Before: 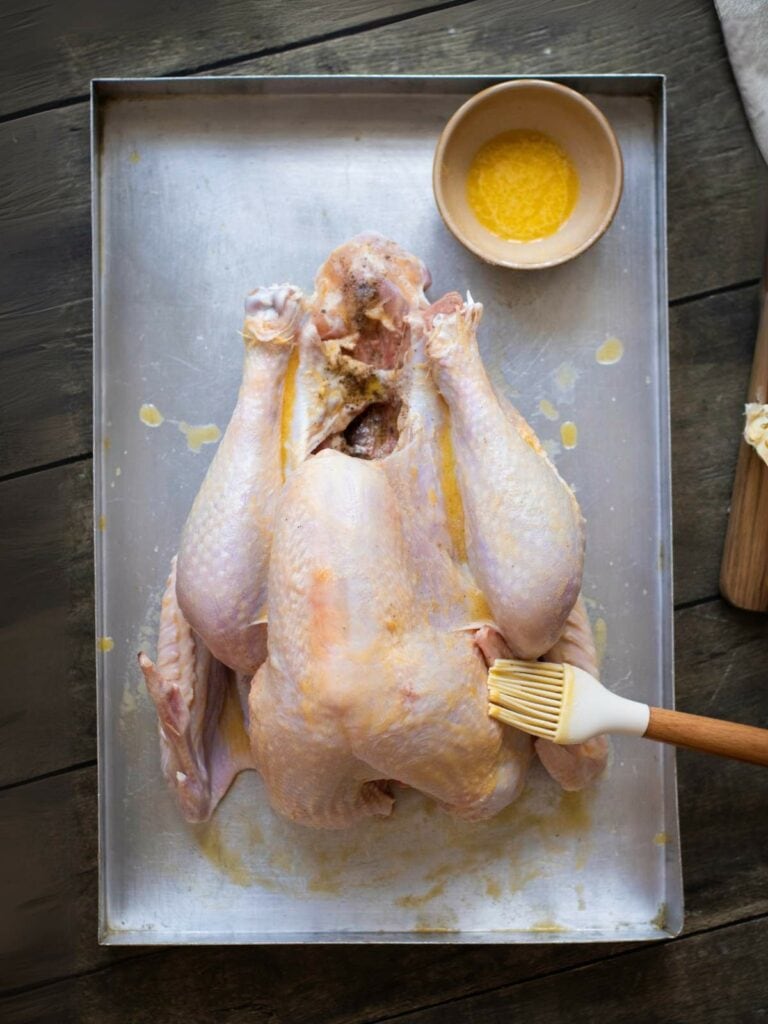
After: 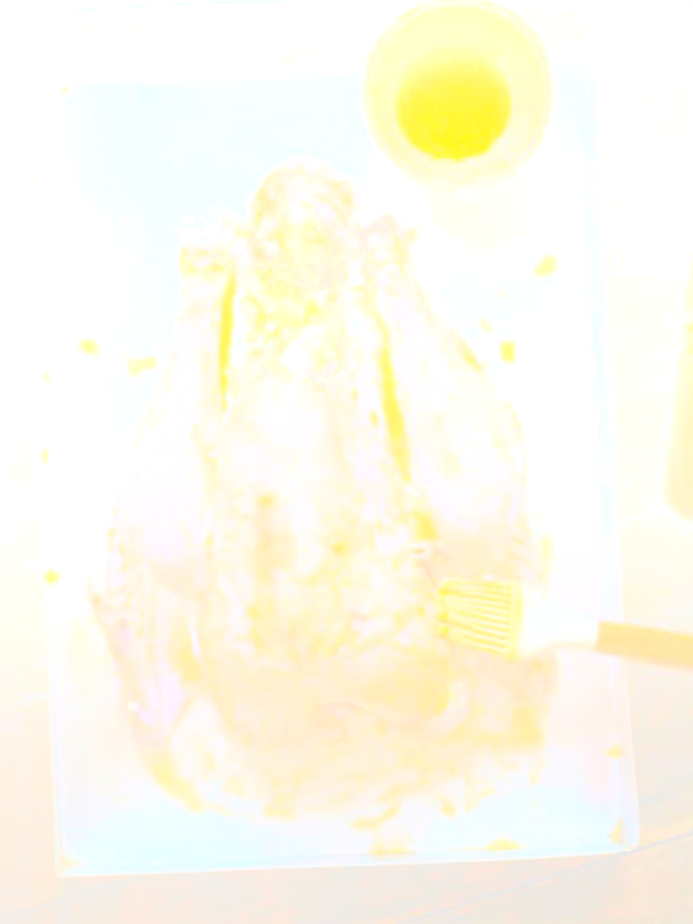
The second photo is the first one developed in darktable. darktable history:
crop and rotate: angle 1.96°, left 5.673%, top 5.673%
local contrast: on, module defaults
contrast brightness saturation: contrast 0.2, brightness 0.16, saturation 0.22
bloom: size 70%, threshold 25%, strength 70%
